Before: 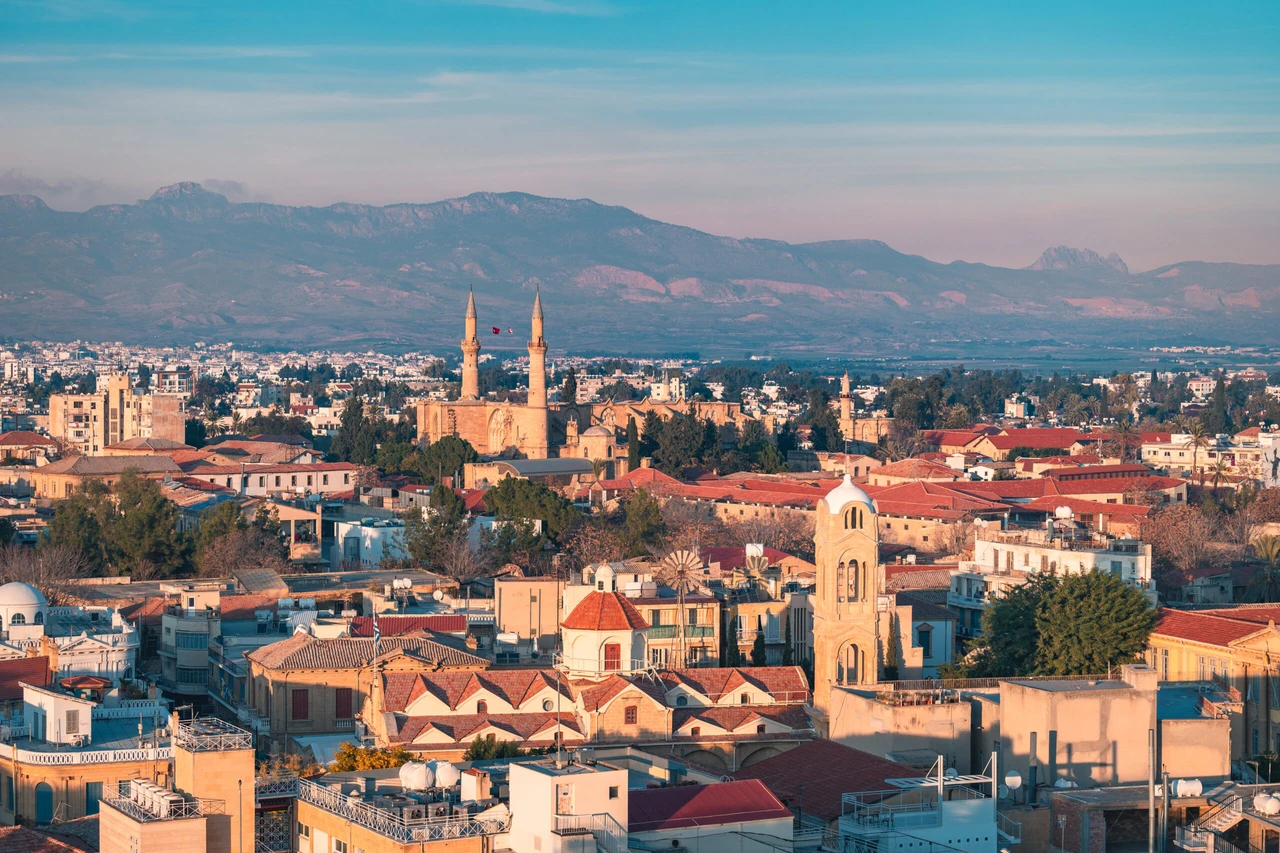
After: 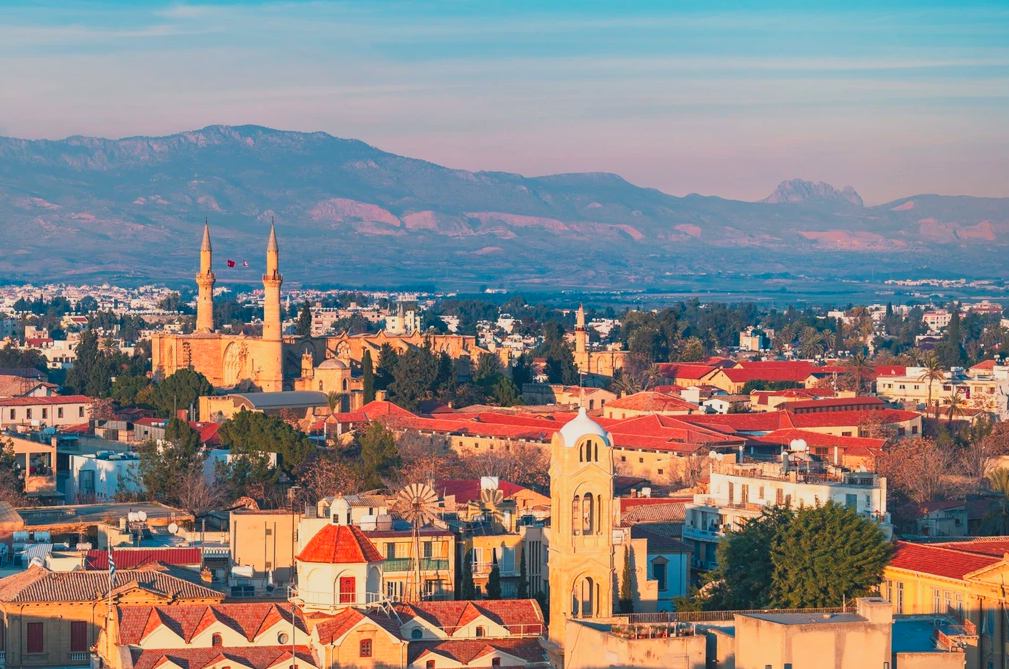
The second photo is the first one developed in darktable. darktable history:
contrast brightness saturation: contrast -0.283
tone equalizer: on, module defaults
tone curve: curves: ch0 [(0, 0) (0.003, 0.008) (0.011, 0.008) (0.025, 0.011) (0.044, 0.017) (0.069, 0.029) (0.1, 0.045) (0.136, 0.067) (0.177, 0.103) (0.224, 0.151) (0.277, 0.21) (0.335, 0.285) (0.399, 0.37) (0.468, 0.462) (0.543, 0.568) (0.623, 0.679) (0.709, 0.79) (0.801, 0.876) (0.898, 0.936) (1, 1)], preserve colors none
crop and rotate: left 20.734%, top 7.895%, right 0.435%, bottom 13.575%
